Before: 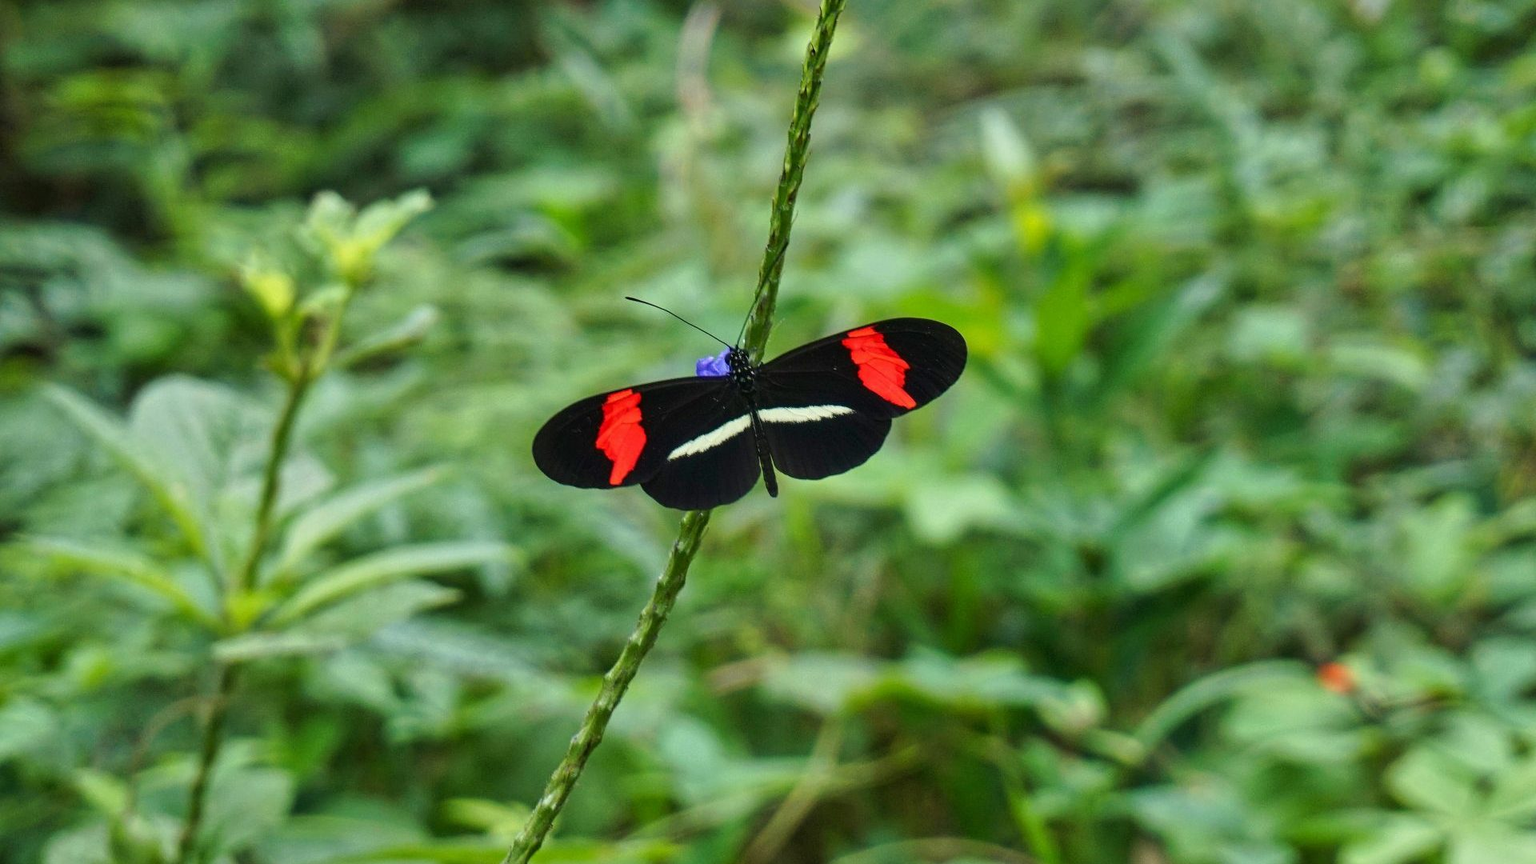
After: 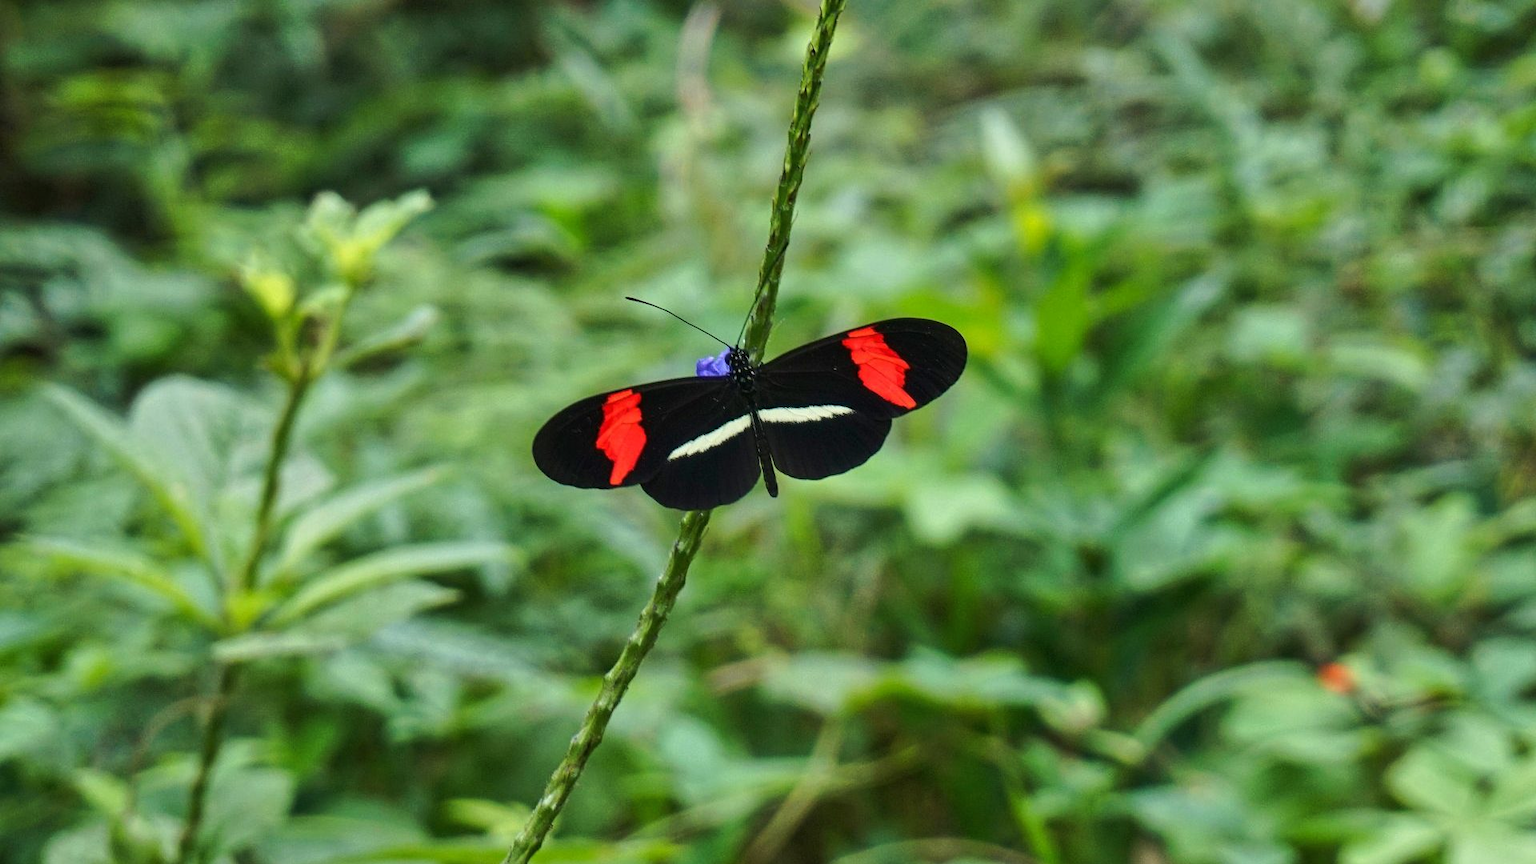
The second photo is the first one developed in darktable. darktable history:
tone curve: curves: ch0 [(0, 0) (0.003, 0.003) (0.011, 0.01) (0.025, 0.023) (0.044, 0.041) (0.069, 0.064) (0.1, 0.092) (0.136, 0.125) (0.177, 0.163) (0.224, 0.207) (0.277, 0.255) (0.335, 0.309) (0.399, 0.375) (0.468, 0.459) (0.543, 0.548) (0.623, 0.629) (0.709, 0.716) (0.801, 0.808) (0.898, 0.911) (1, 1)], color space Lab, linked channels, preserve colors none
